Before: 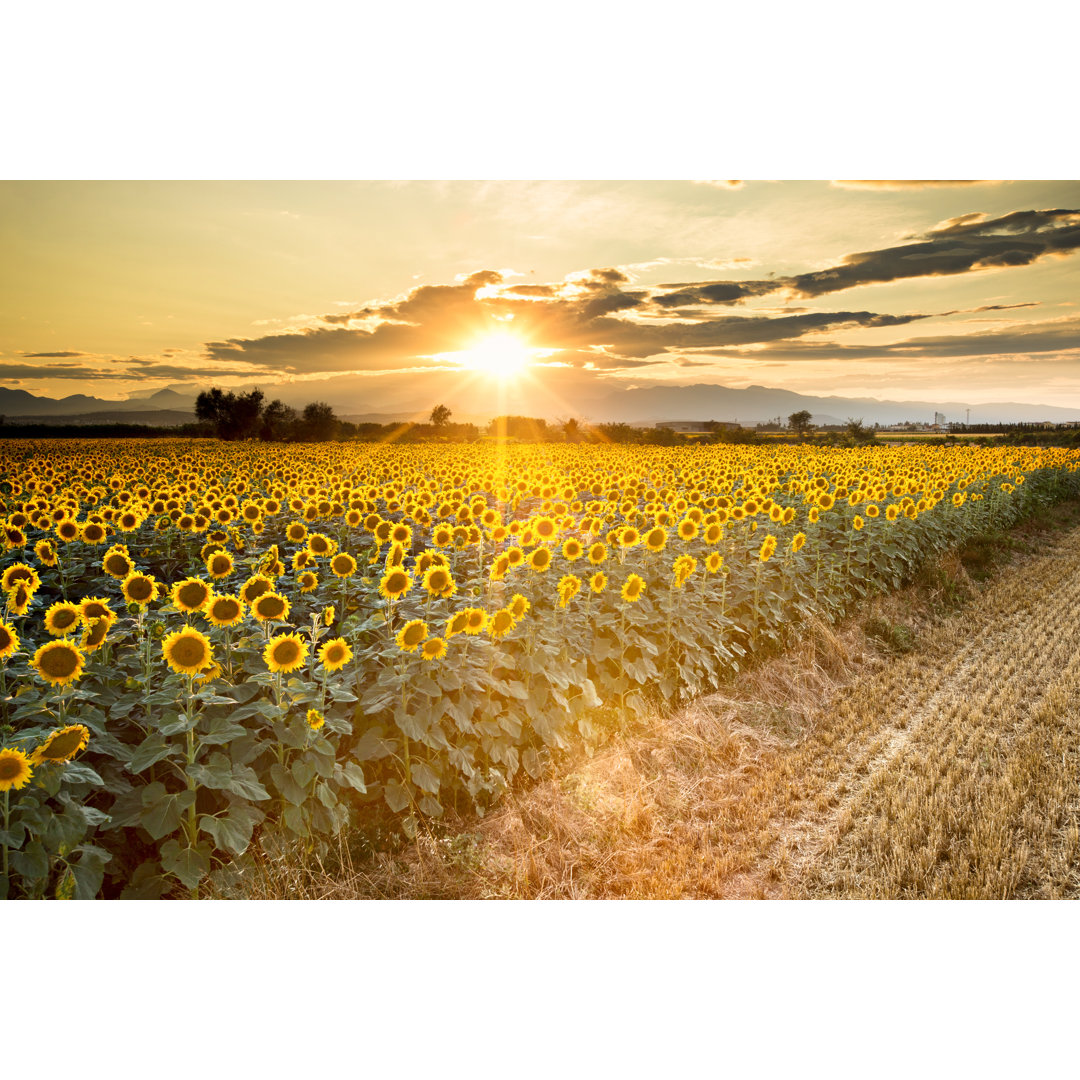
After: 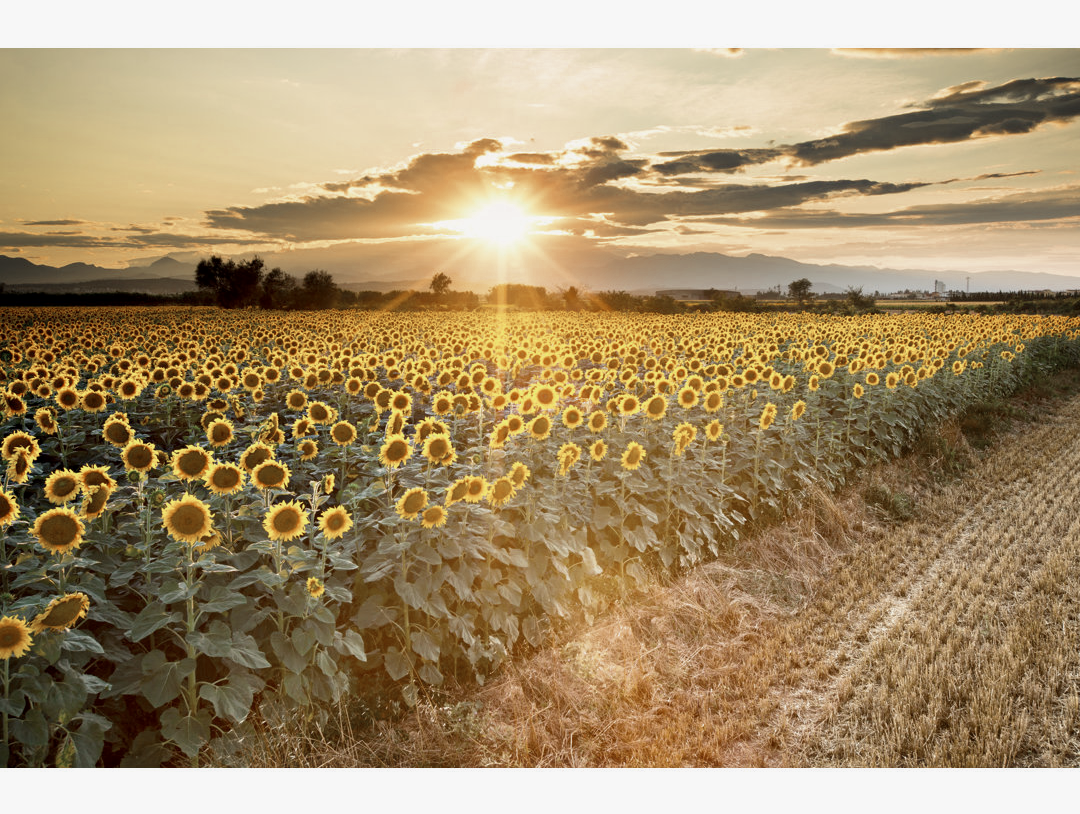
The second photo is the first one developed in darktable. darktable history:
color zones: curves: ch0 [(0, 0.5) (0.125, 0.4) (0.25, 0.5) (0.375, 0.4) (0.5, 0.4) (0.625, 0.35) (0.75, 0.35) (0.875, 0.5)]; ch1 [(0, 0.35) (0.125, 0.45) (0.25, 0.35) (0.375, 0.35) (0.5, 0.35) (0.625, 0.35) (0.75, 0.45) (0.875, 0.35)]; ch2 [(0, 0.6) (0.125, 0.5) (0.25, 0.5) (0.375, 0.6) (0.5, 0.6) (0.625, 0.5) (0.75, 0.5) (0.875, 0.5)]
exposure: black level correction 0.002, exposure -0.102 EV, compensate exposure bias true, compensate highlight preservation false
contrast brightness saturation: saturation -0.052
haze removal: compatibility mode true, adaptive false
crop and rotate: top 12.269%, bottom 12.308%
